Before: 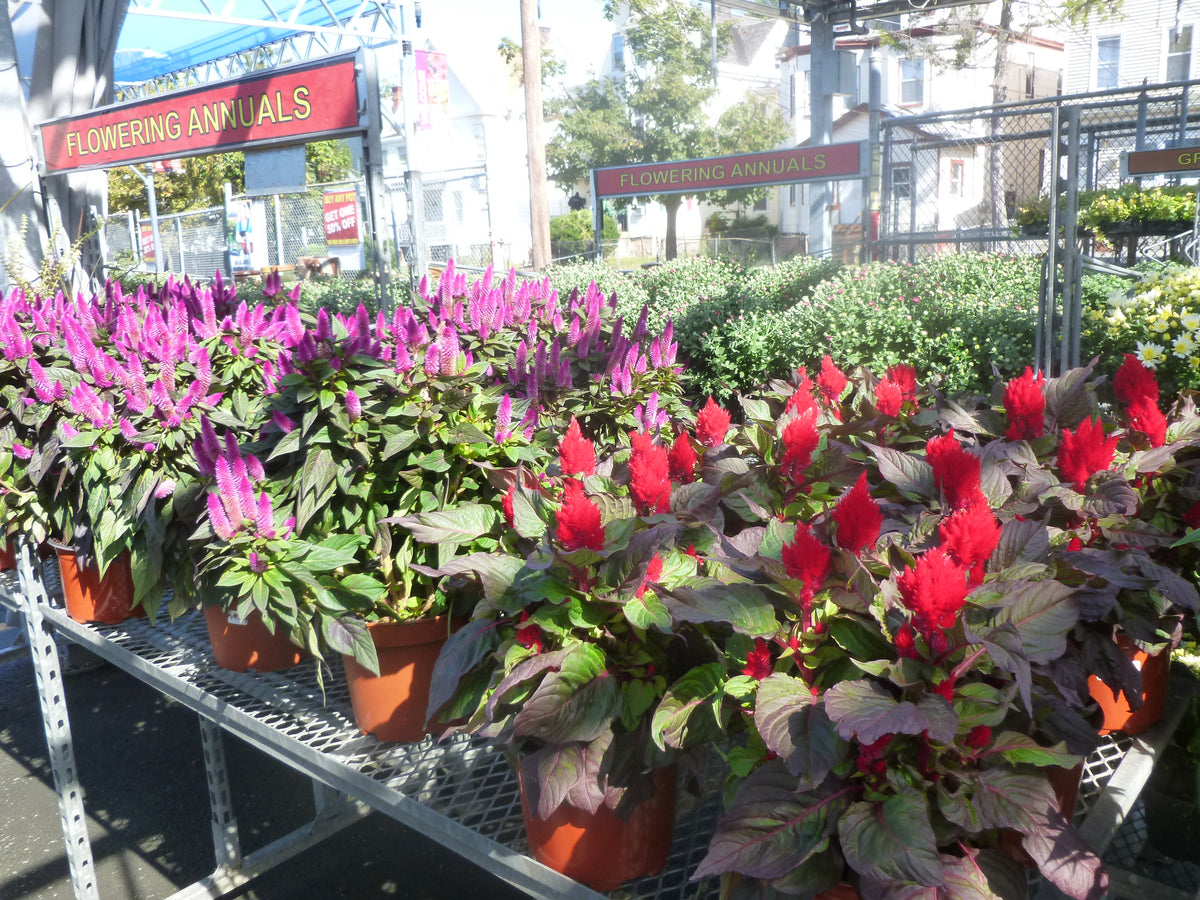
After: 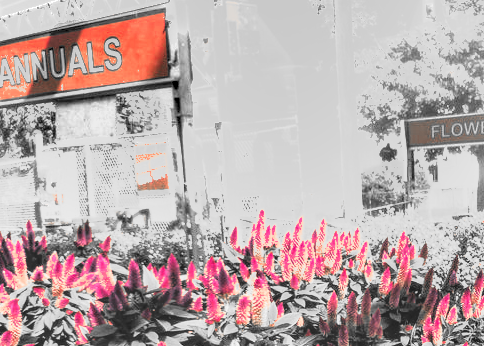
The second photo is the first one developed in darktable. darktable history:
color correction: highlights a* 5.65, highlights b* 33.53, shadows a* -26.23, shadows b* 3.91
shadows and highlights: low approximation 0.01, soften with gaussian
color balance rgb: perceptual saturation grading › global saturation 9.979%
color zones: curves: ch0 [(0, 0.352) (0.143, 0.407) (0.286, 0.386) (0.429, 0.431) (0.571, 0.829) (0.714, 0.853) (0.857, 0.833) (1, 0.352)]; ch1 [(0, 0.604) (0.072, 0.726) (0.096, 0.608) (0.205, 0.007) (0.571, -0.006) (0.839, -0.013) (0.857, -0.012) (1, 0.604)]
contrast brightness saturation: brightness 0.19, saturation -0.499
exposure: black level correction 0, exposure 1.199 EV, compensate highlight preservation false
local contrast: on, module defaults
crop: left 15.76%, top 5.45%, right 43.839%, bottom 56.057%
